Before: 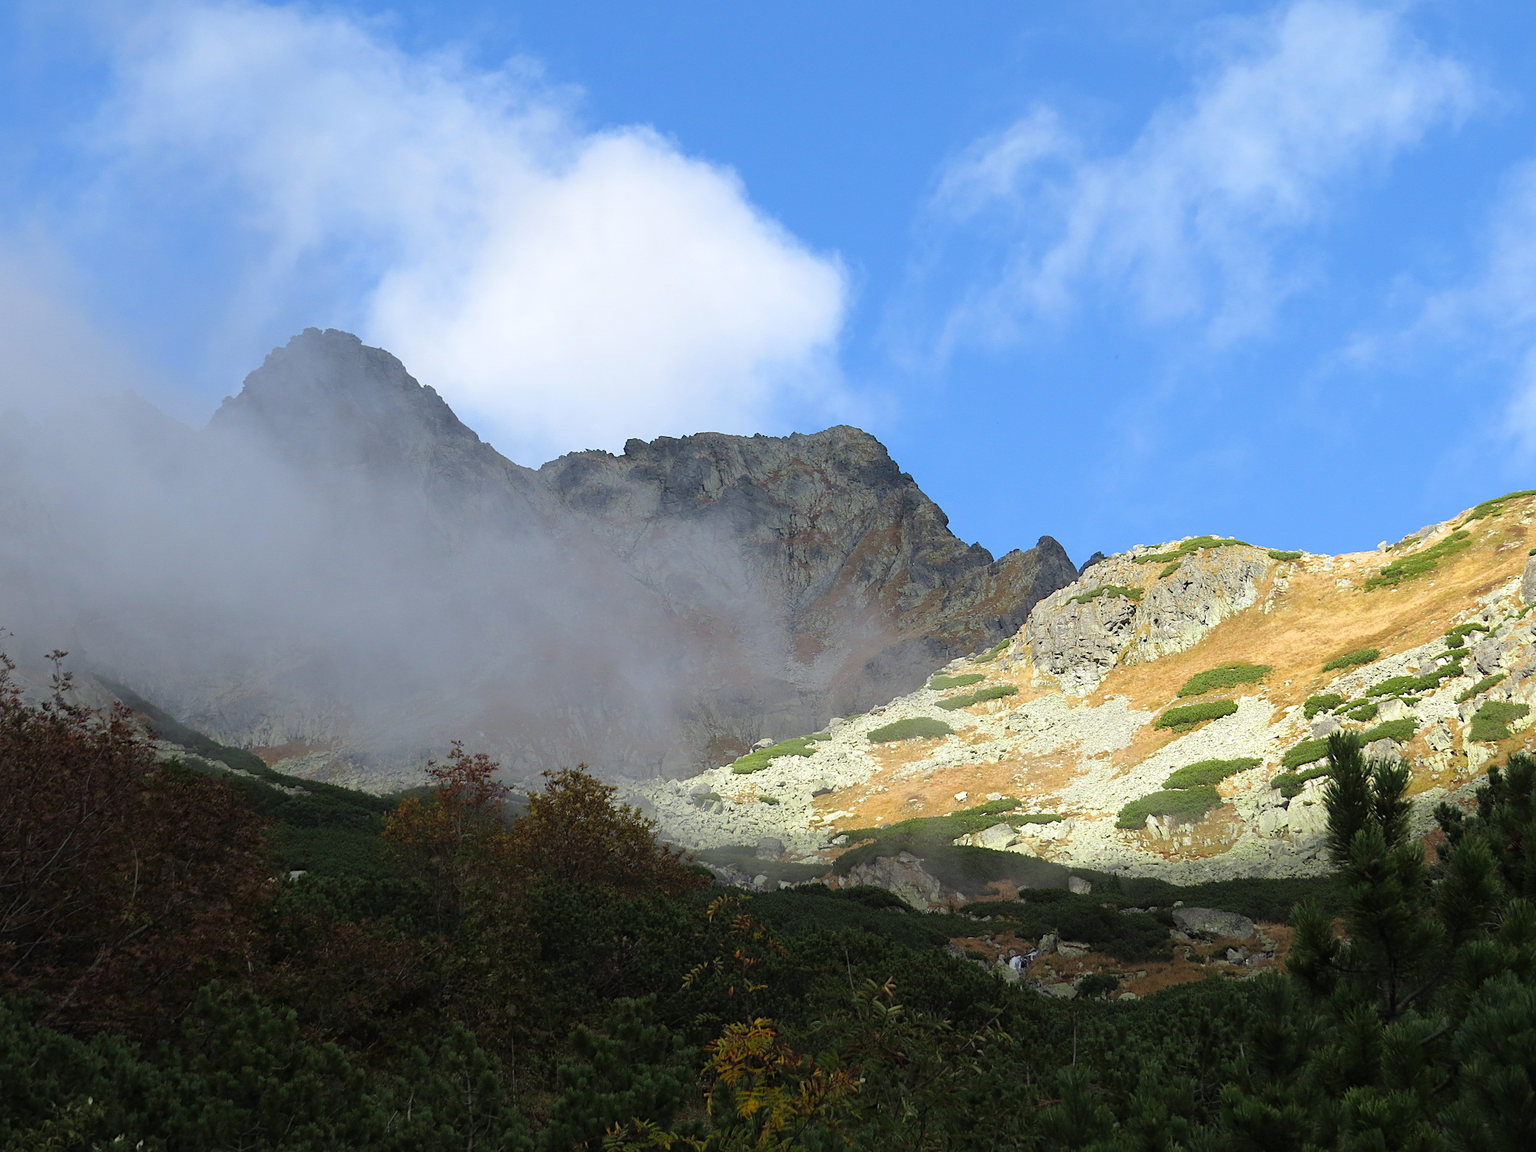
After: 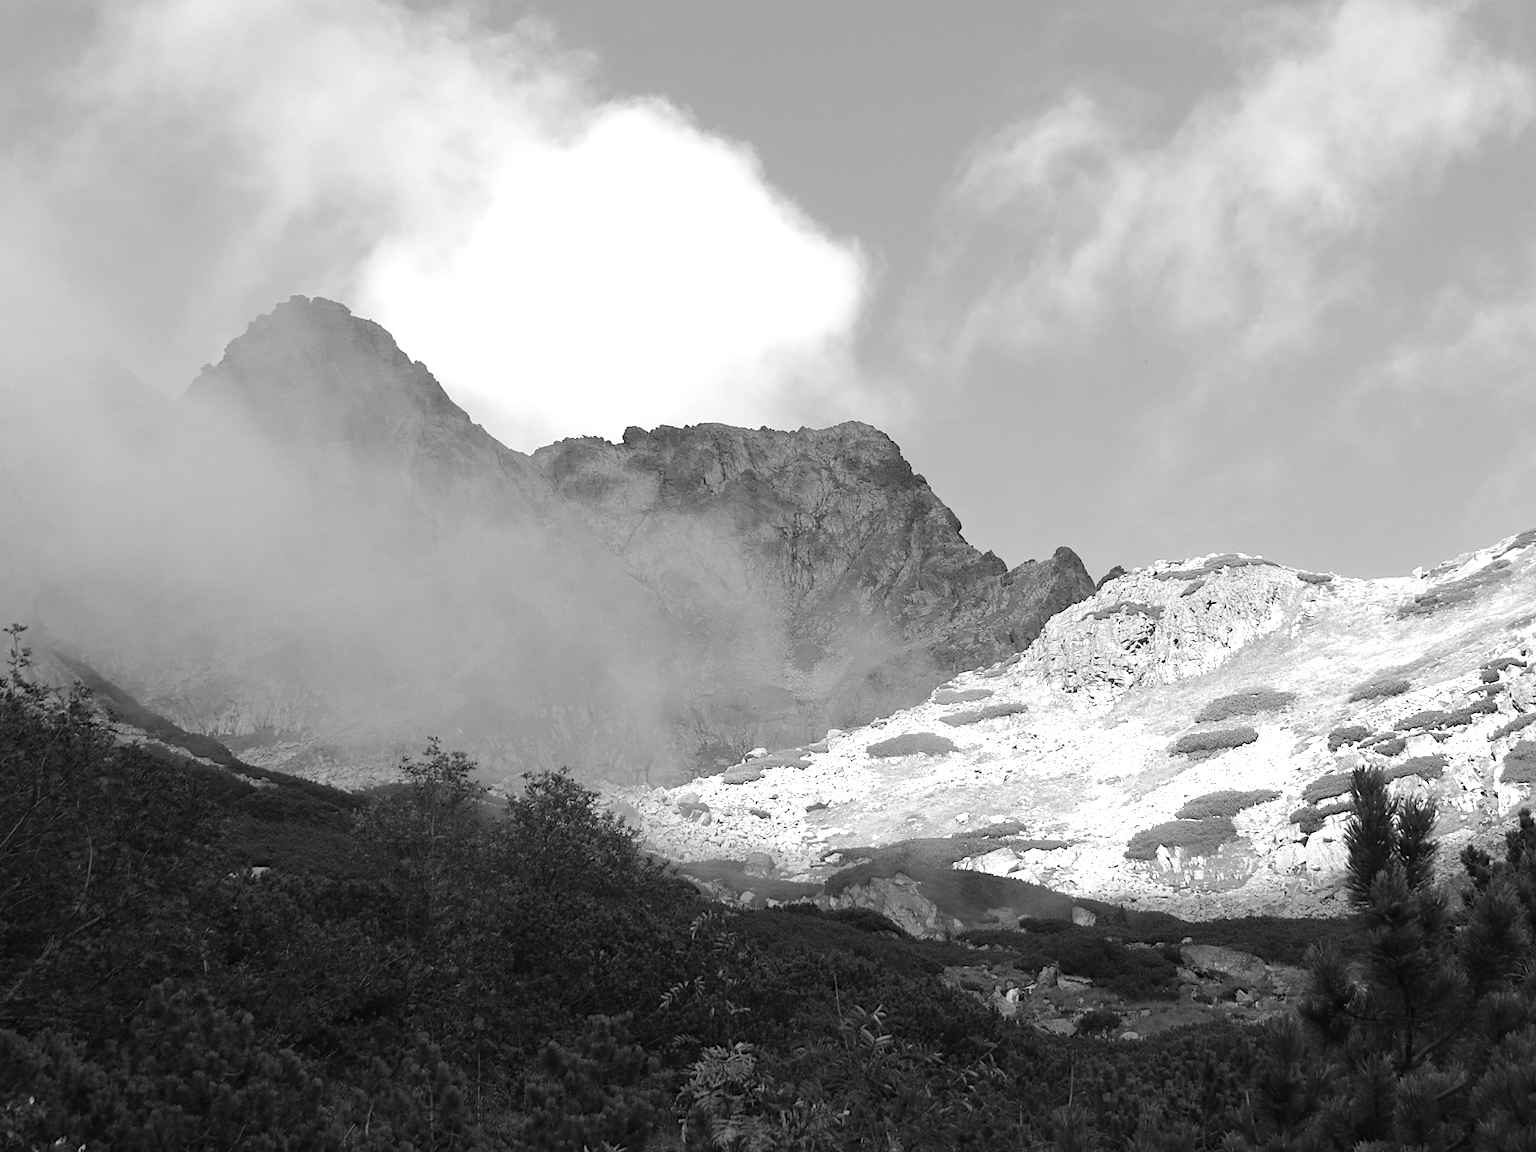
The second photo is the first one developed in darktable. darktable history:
monochrome: a 32, b 64, size 2.3
crop and rotate: angle -2.38°
exposure: exposure 0.6 EV, compensate highlight preservation false
